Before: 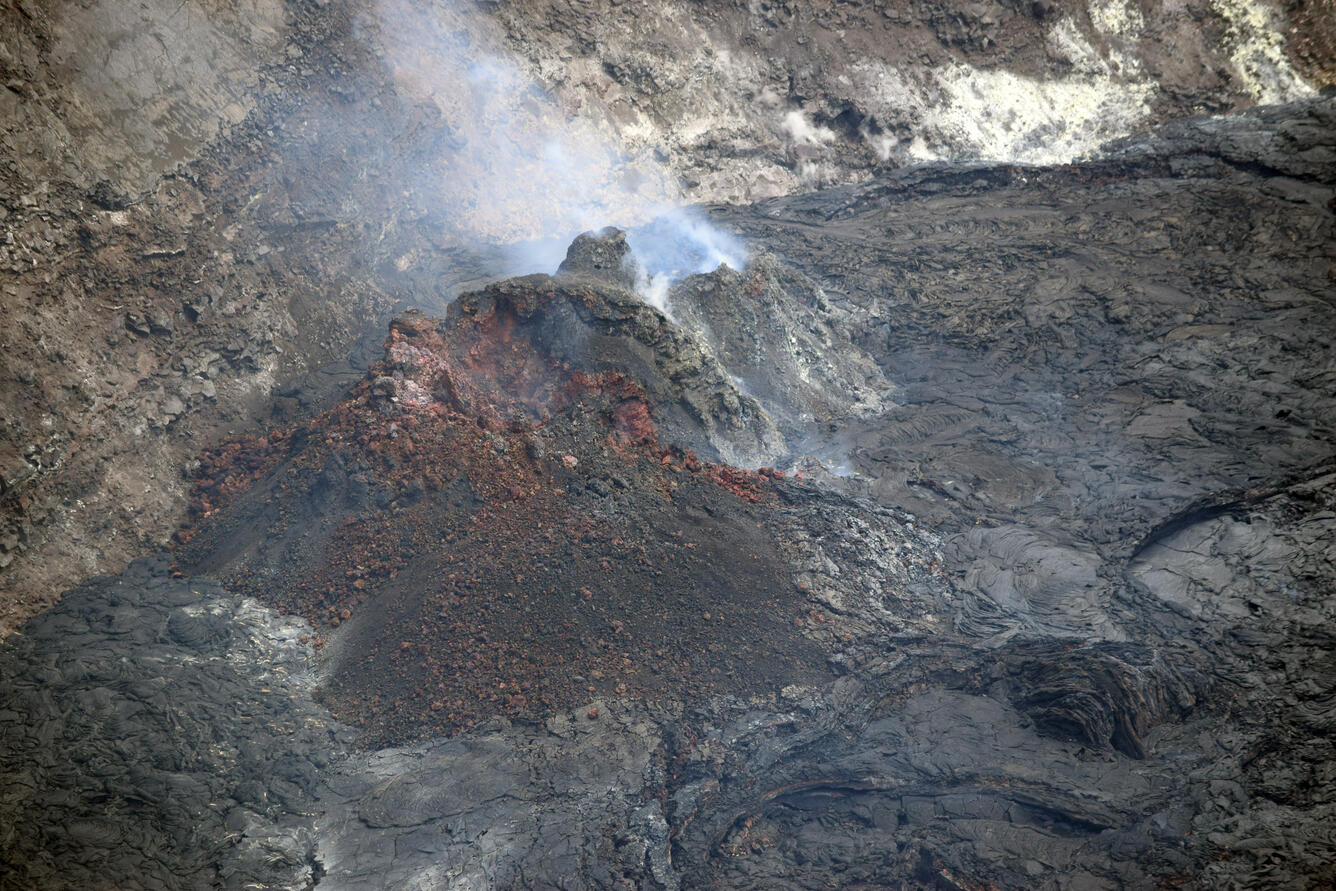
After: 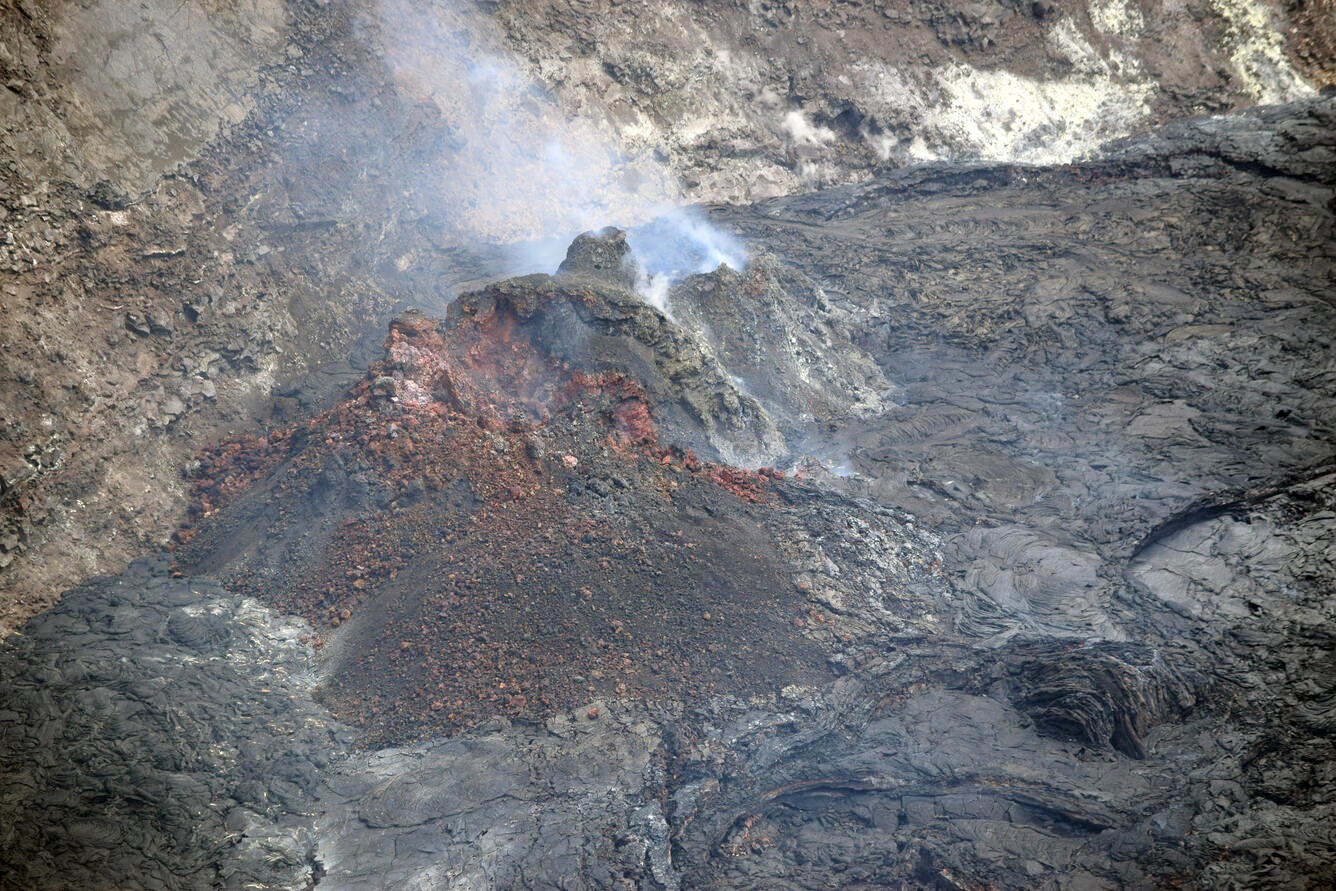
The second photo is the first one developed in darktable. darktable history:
tone equalizer: -8 EV 0.019 EV, -7 EV -0.016 EV, -6 EV 0.027 EV, -5 EV 0.045 EV, -4 EV 0.311 EV, -3 EV 0.638 EV, -2 EV 0.576 EV, -1 EV 0.174 EV, +0 EV 0.037 EV
